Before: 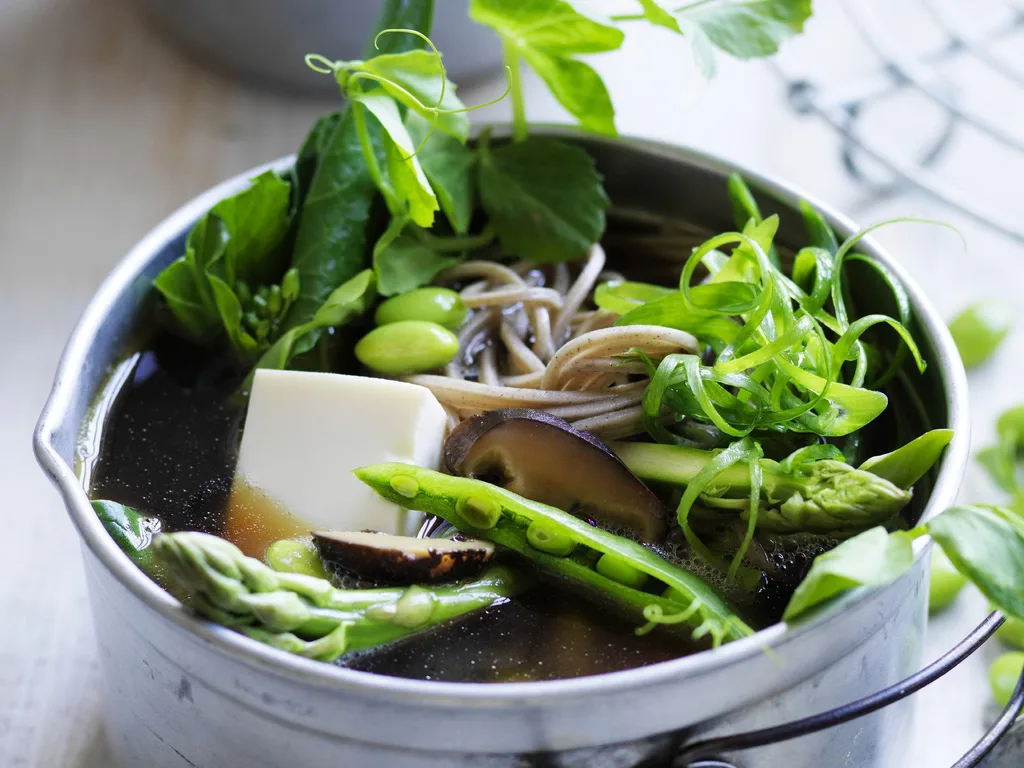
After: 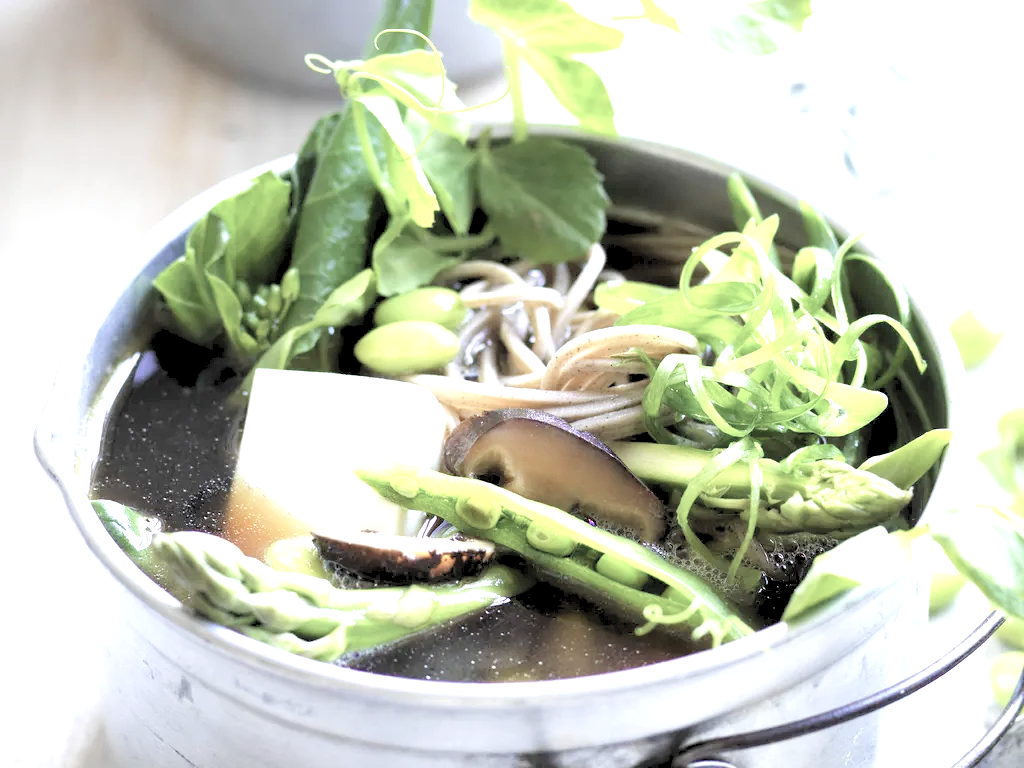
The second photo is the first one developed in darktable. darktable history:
color zones: curves: ch1 [(0, 0.292) (0.001, 0.292) (0.2, 0.264) (0.4, 0.248) (0.6, 0.248) (0.8, 0.264) (0.999, 0.292) (1, 0.292)]
levels: levels [0.072, 0.414, 0.976]
exposure: black level correction 0, exposure 1.199 EV, compensate exposure bias true, compensate highlight preservation false
